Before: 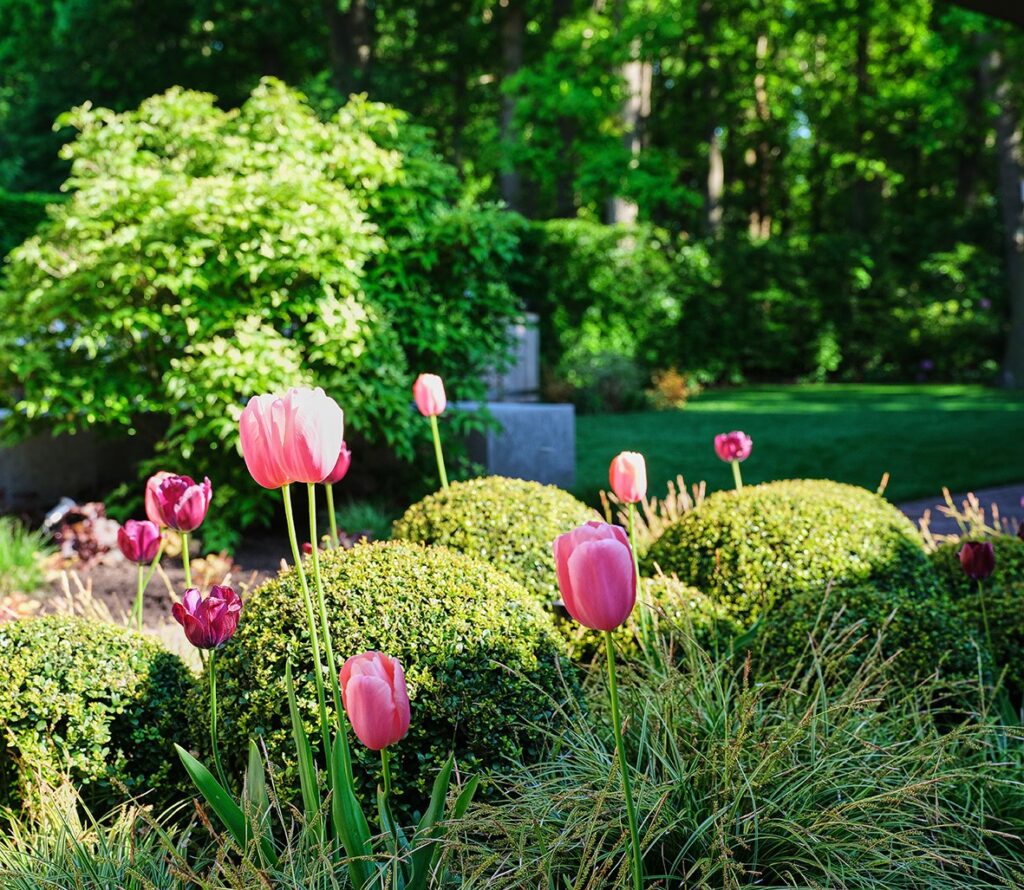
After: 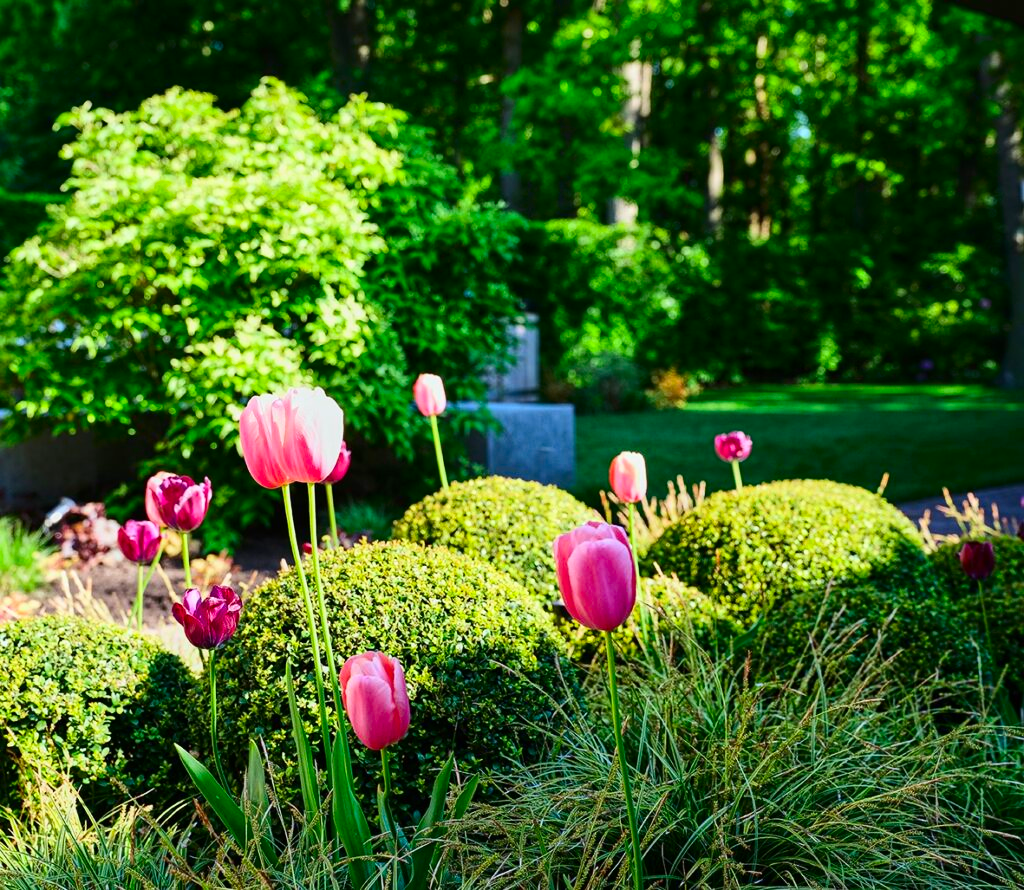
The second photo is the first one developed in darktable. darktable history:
contrast brightness saturation: contrast 0.18, saturation 0.3
white balance: red 0.978, blue 0.999
